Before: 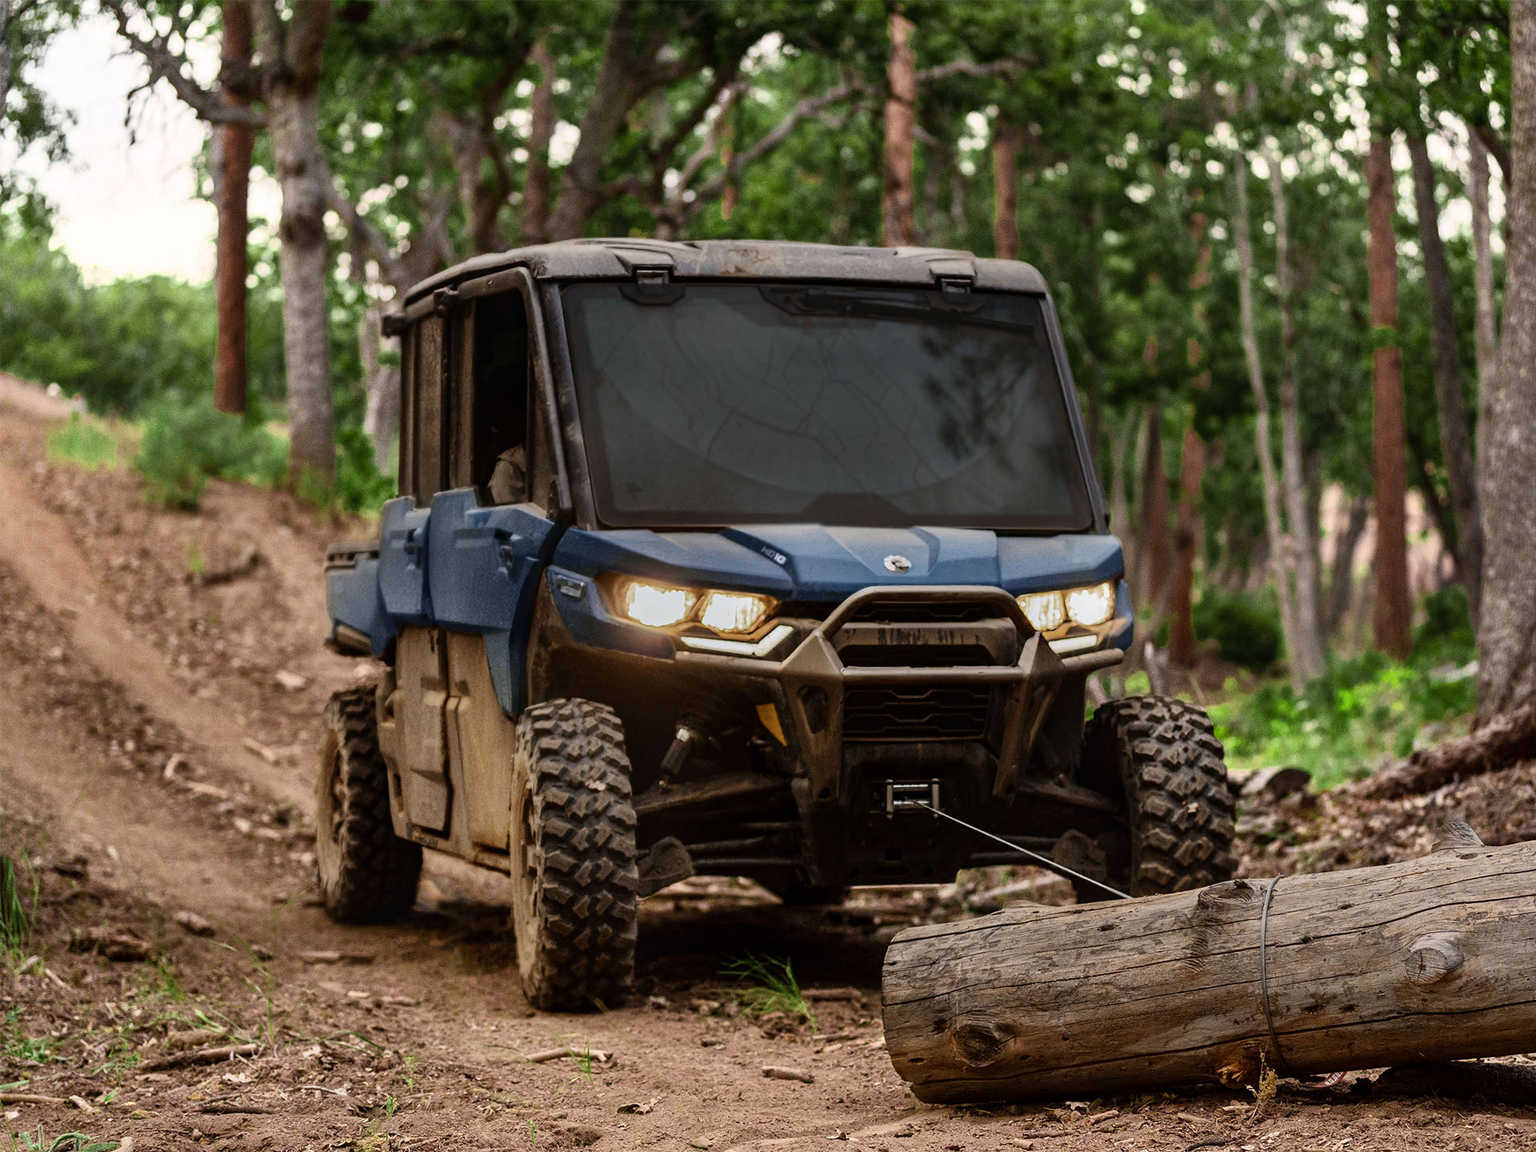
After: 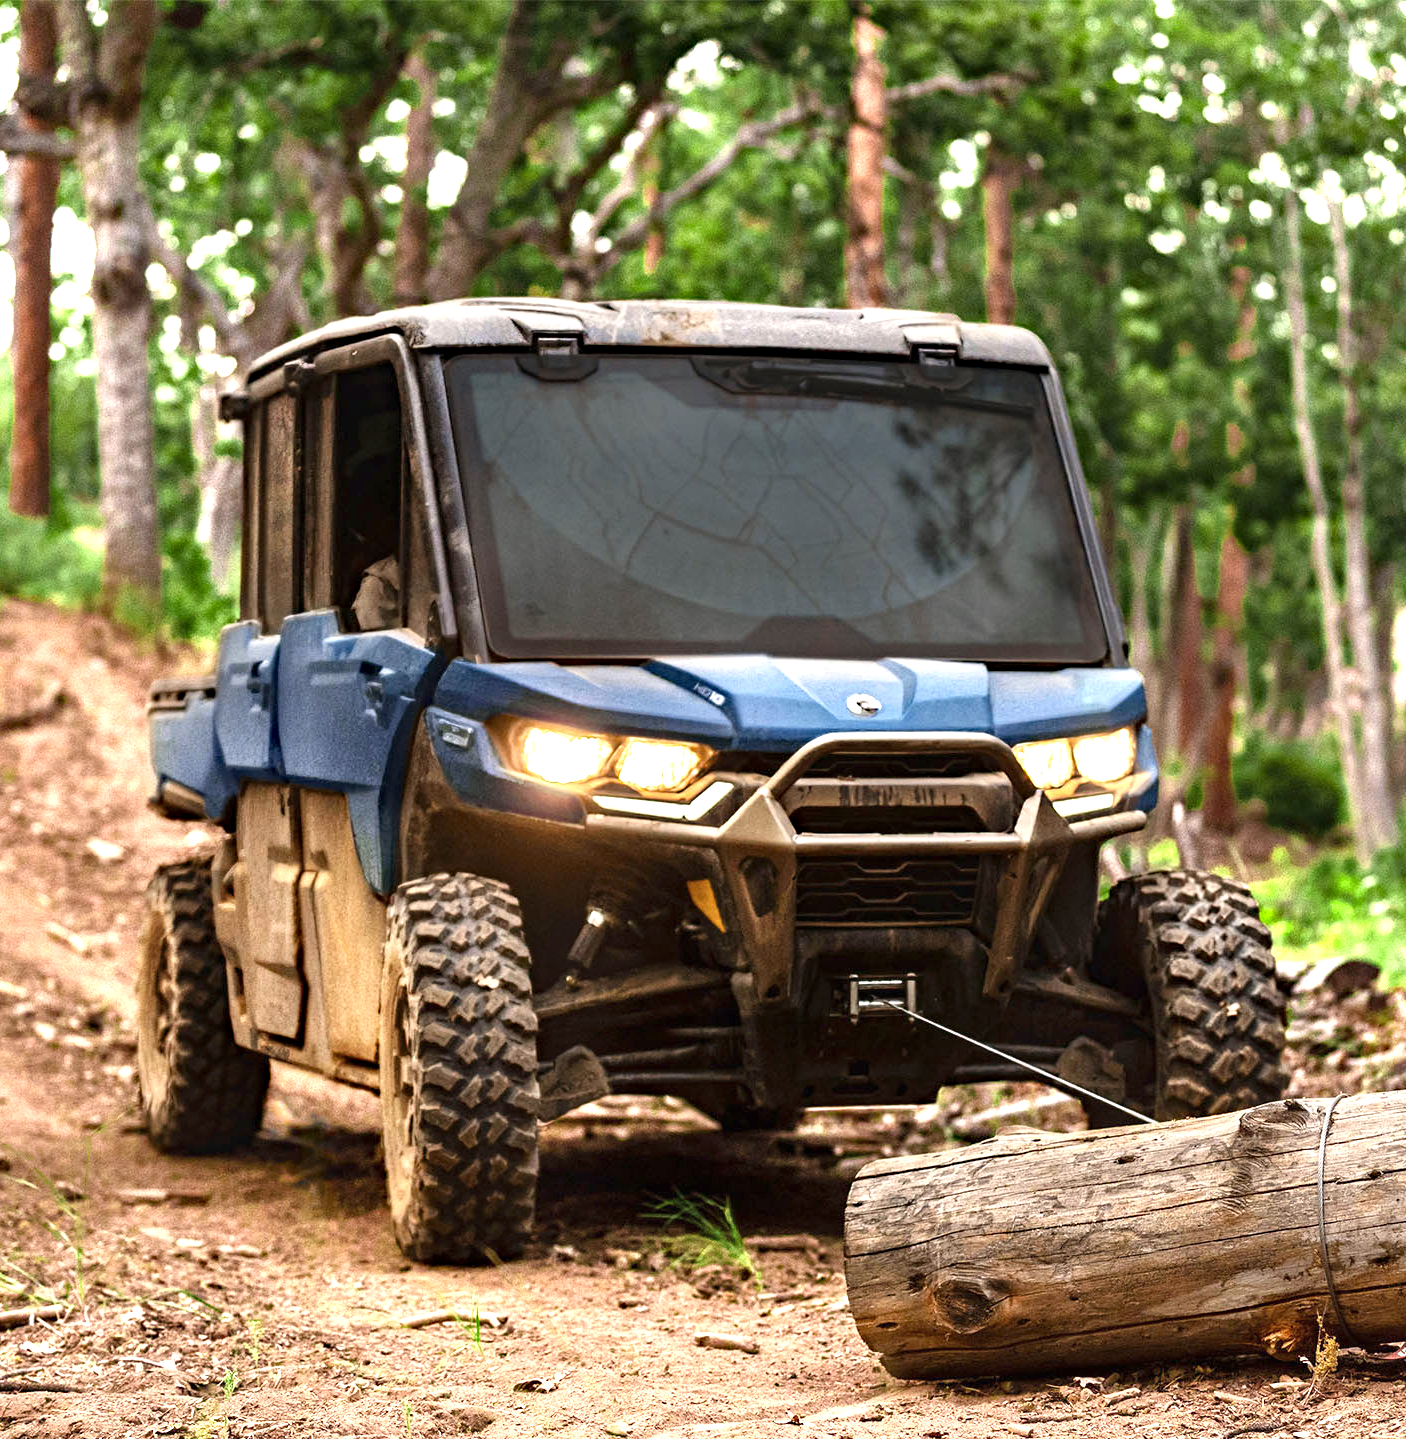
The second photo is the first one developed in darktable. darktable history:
haze removal: compatibility mode true, adaptive false
exposure: black level correction 0, exposure 1.5 EV, compensate highlight preservation false
crop: left 13.443%, right 13.31%
